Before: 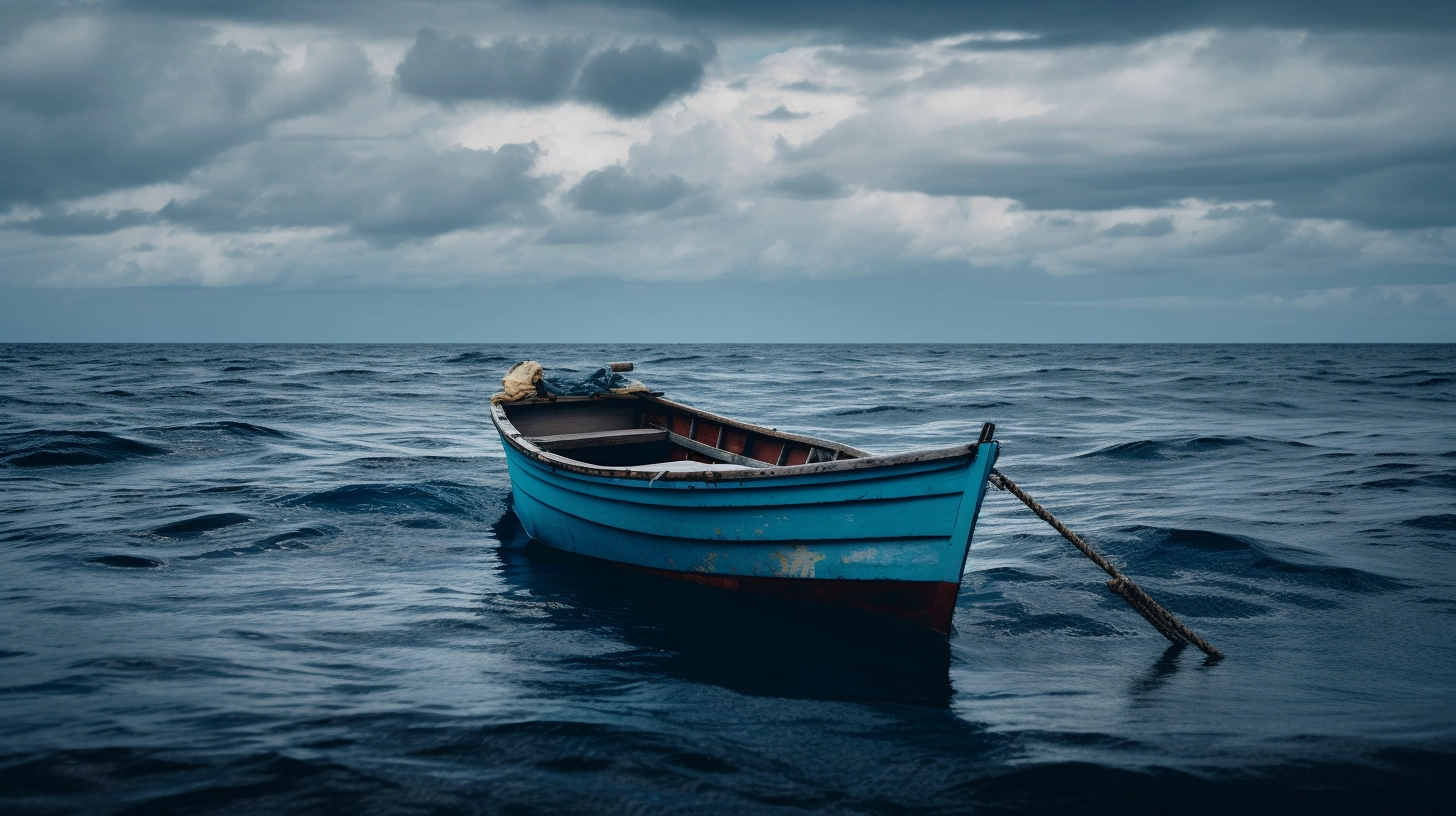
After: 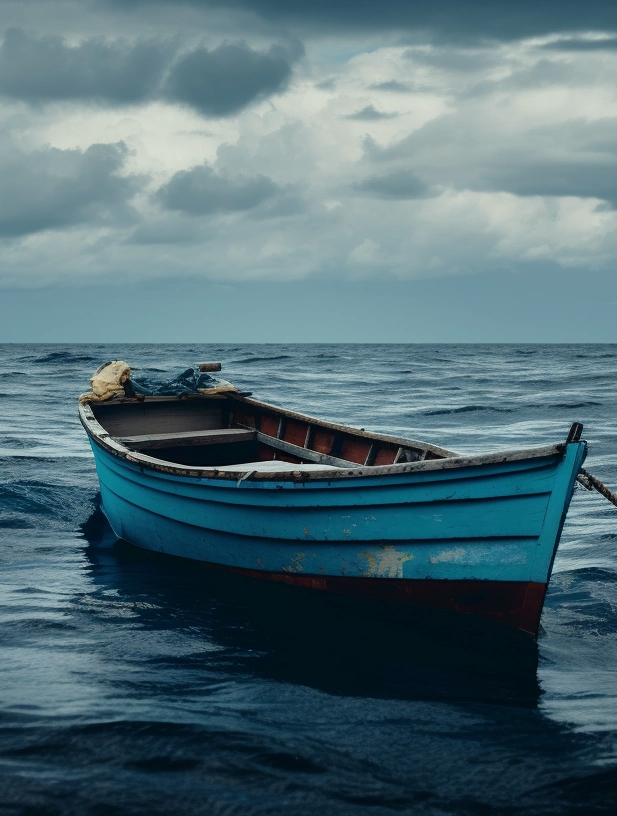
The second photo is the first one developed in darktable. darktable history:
crop: left 28.336%, right 29.233%
color correction: highlights a* -4.67, highlights b* 5.05, saturation 0.964
